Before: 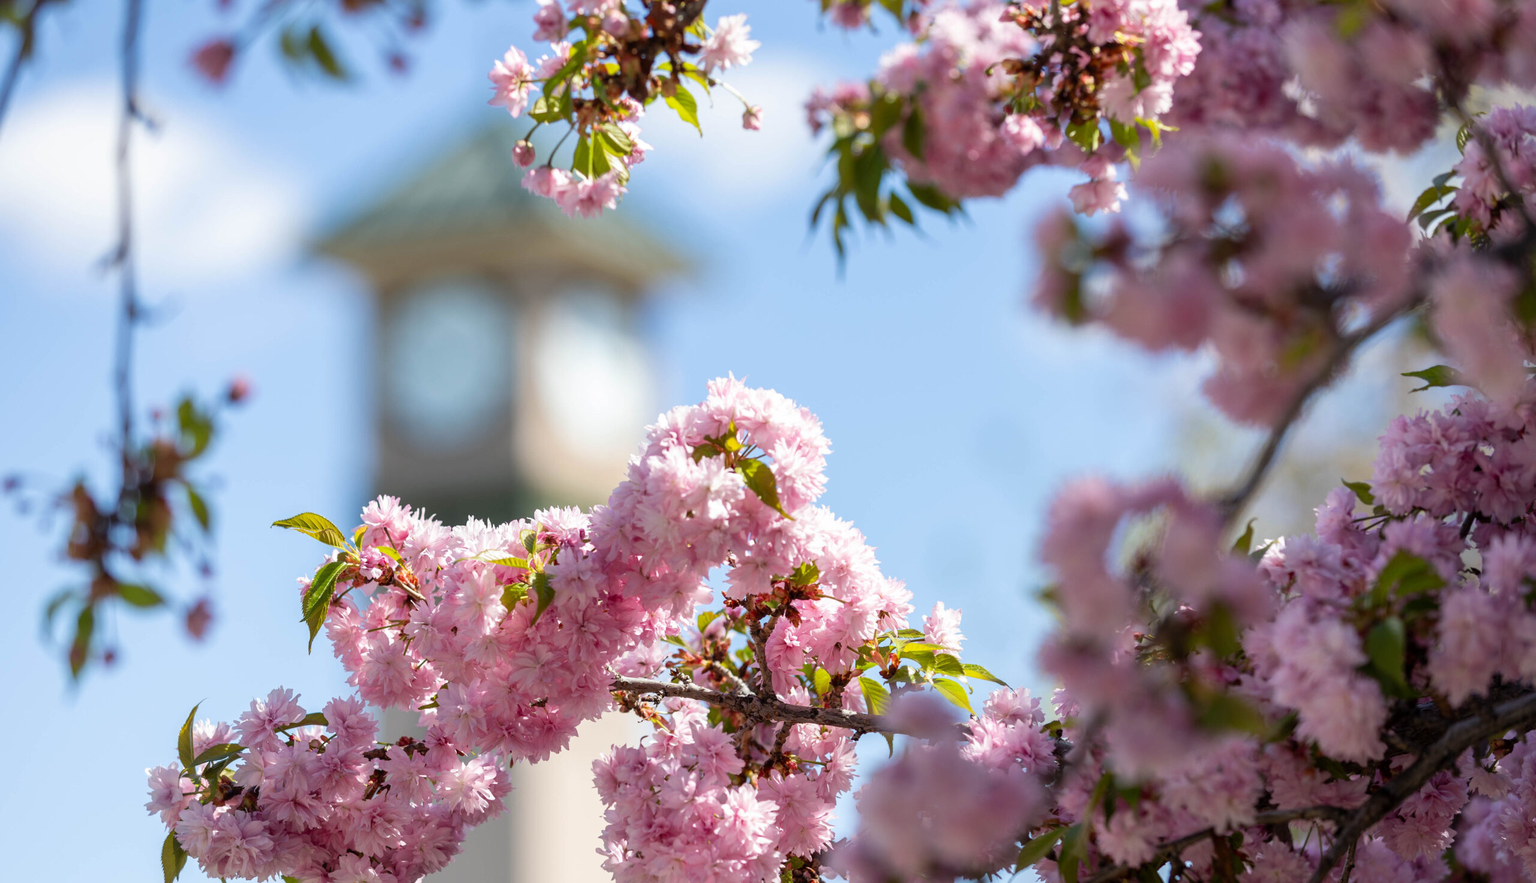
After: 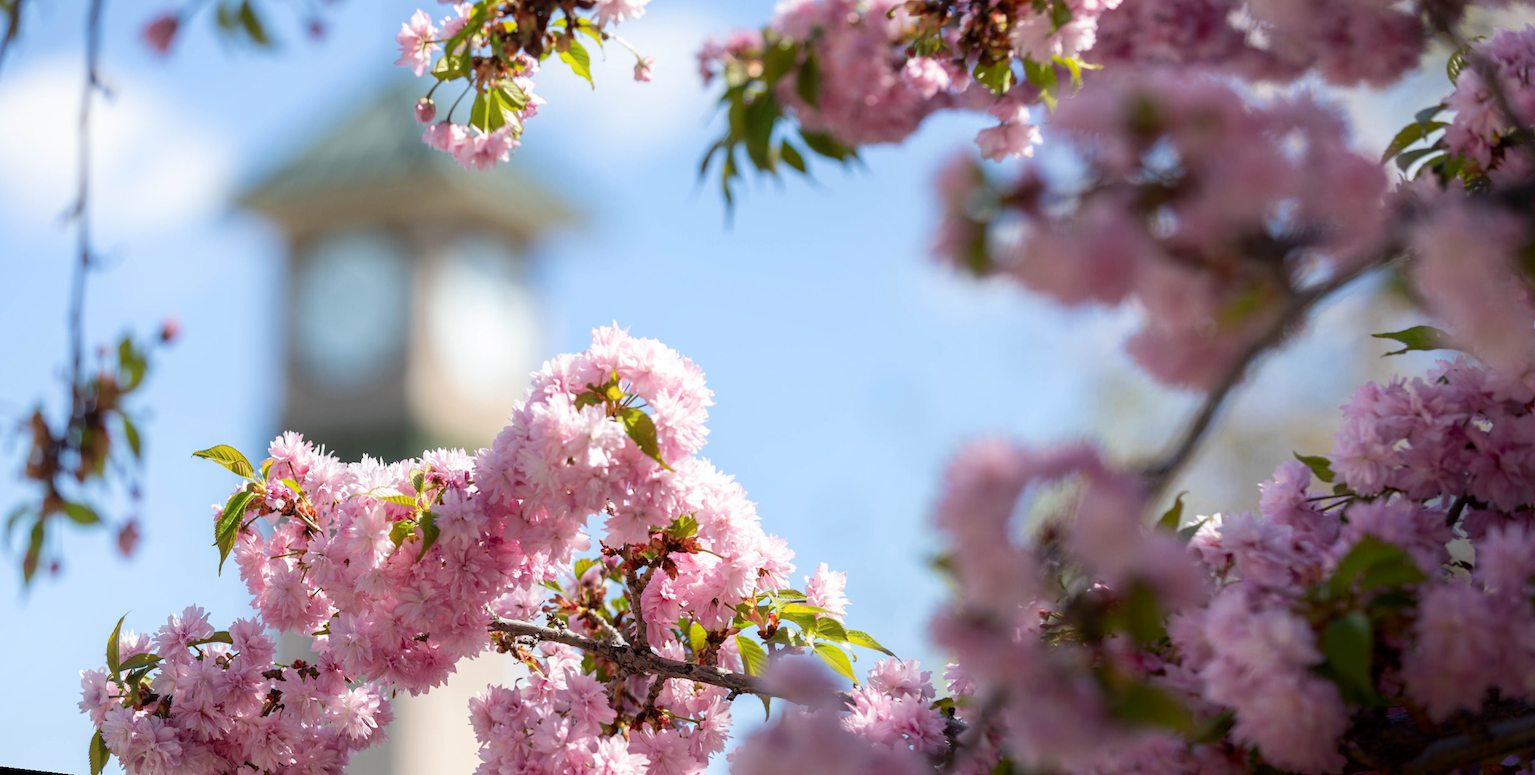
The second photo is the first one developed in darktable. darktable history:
shadows and highlights: shadows -70, highlights 35, soften with gaussian
rotate and perspective: rotation 1.69°, lens shift (vertical) -0.023, lens shift (horizontal) -0.291, crop left 0.025, crop right 0.988, crop top 0.092, crop bottom 0.842
